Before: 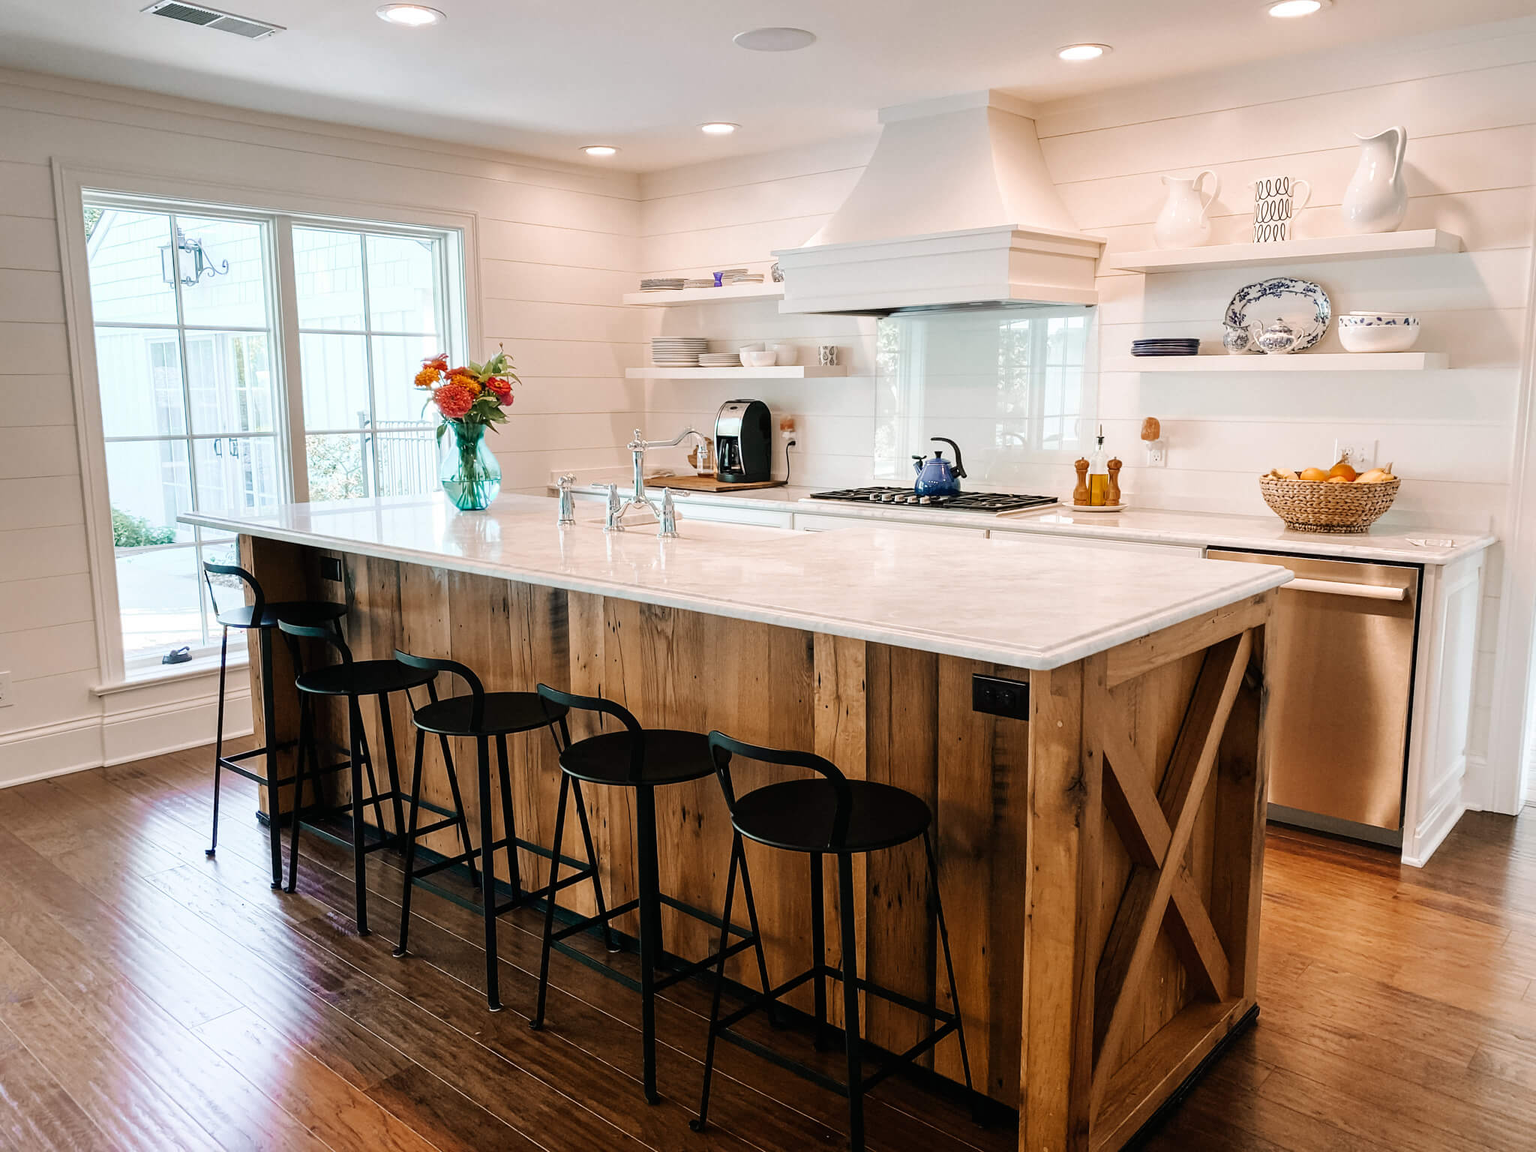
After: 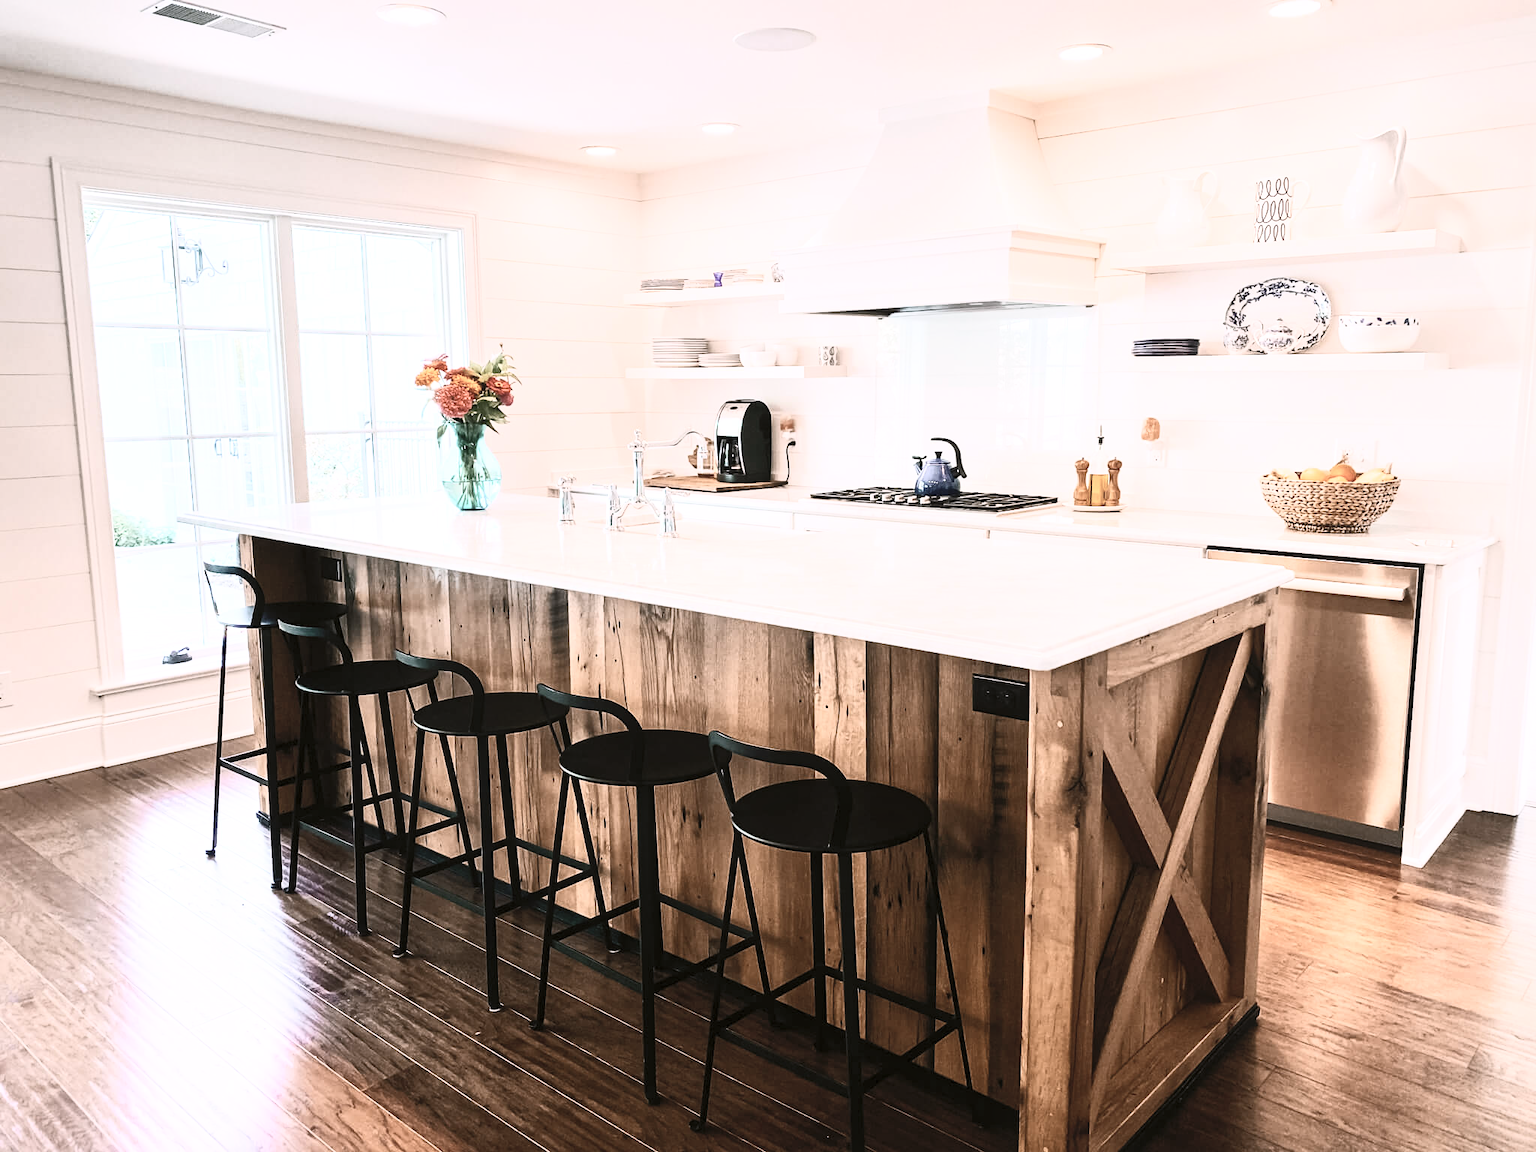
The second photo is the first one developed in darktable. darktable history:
contrast brightness saturation: contrast 0.57, brightness 0.57, saturation -0.34
local contrast: mode bilateral grid, contrast 20, coarseness 50, detail 120%, midtone range 0.2
contrast equalizer: y [[0.5, 0.5, 0.472, 0.5, 0.5, 0.5], [0.5 ×6], [0.5 ×6], [0 ×6], [0 ×6]]
color correction: highlights a* 3.12, highlights b* -1.55, shadows a* -0.101, shadows b* 2.52, saturation 0.98
